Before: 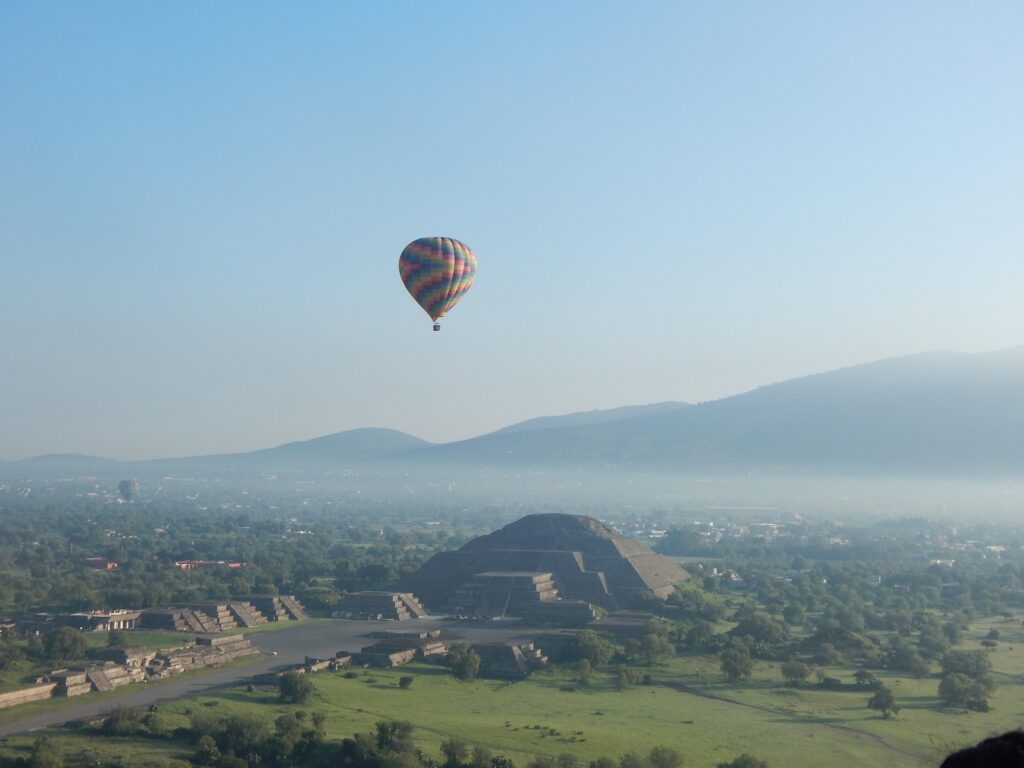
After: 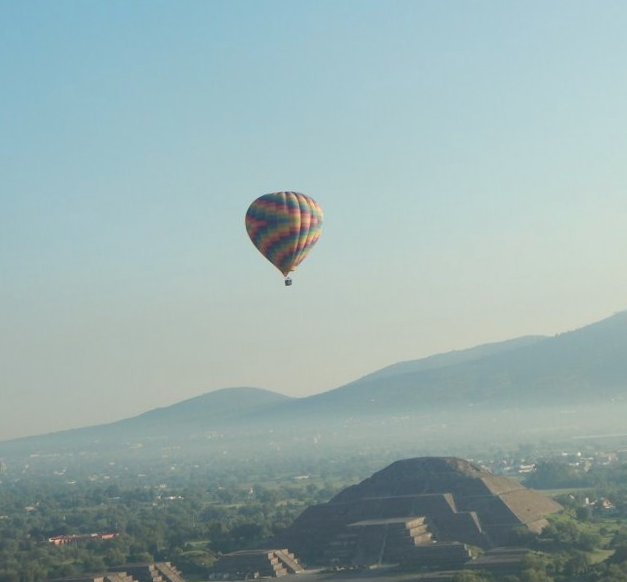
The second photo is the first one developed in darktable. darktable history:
crop: left 16.202%, top 11.208%, right 26.045%, bottom 20.557%
rotate and perspective: rotation -4.98°, automatic cropping off
white balance: red 1.029, blue 0.92
